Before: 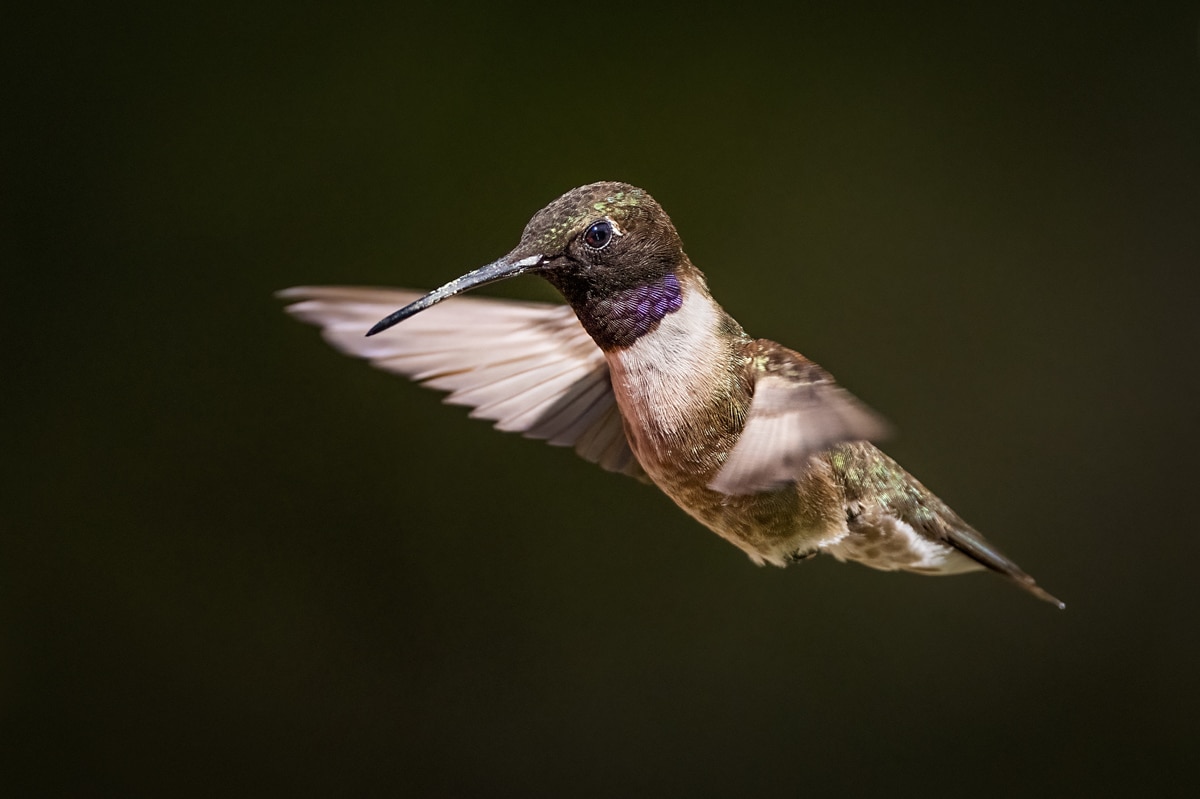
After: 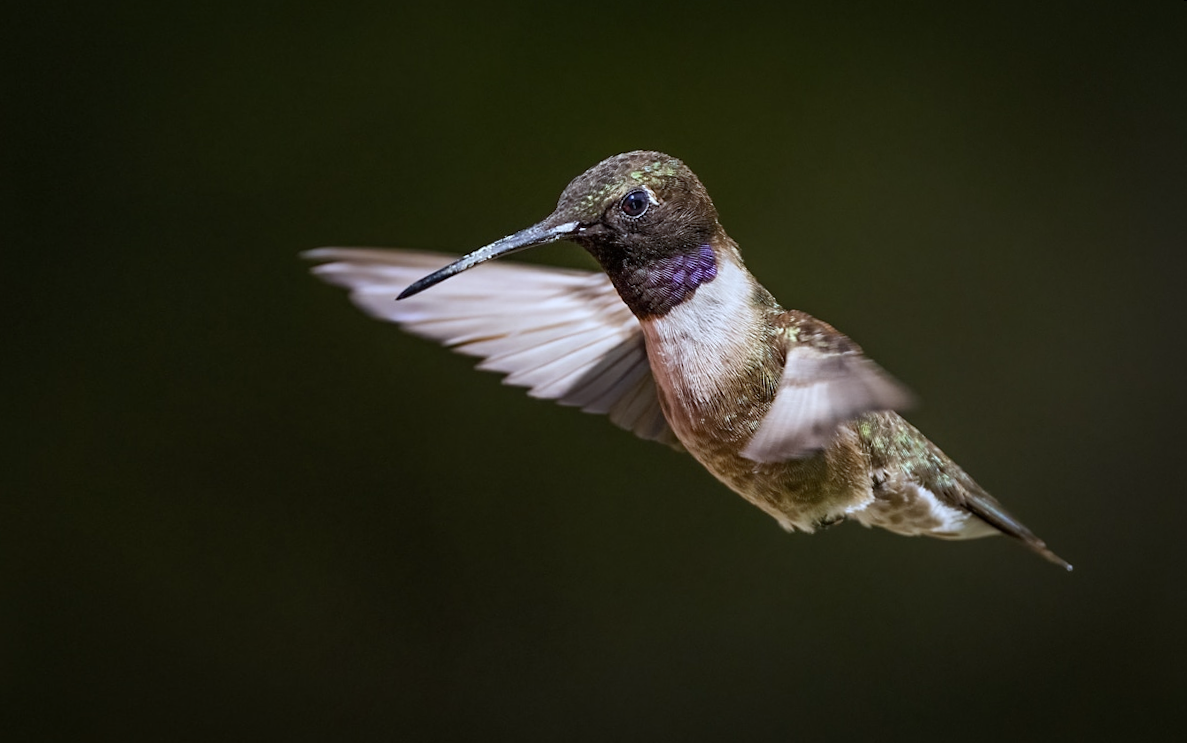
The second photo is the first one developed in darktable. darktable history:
white balance: red 0.924, blue 1.095
rotate and perspective: rotation 0.679°, lens shift (horizontal) 0.136, crop left 0.009, crop right 0.991, crop top 0.078, crop bottom 0.95
